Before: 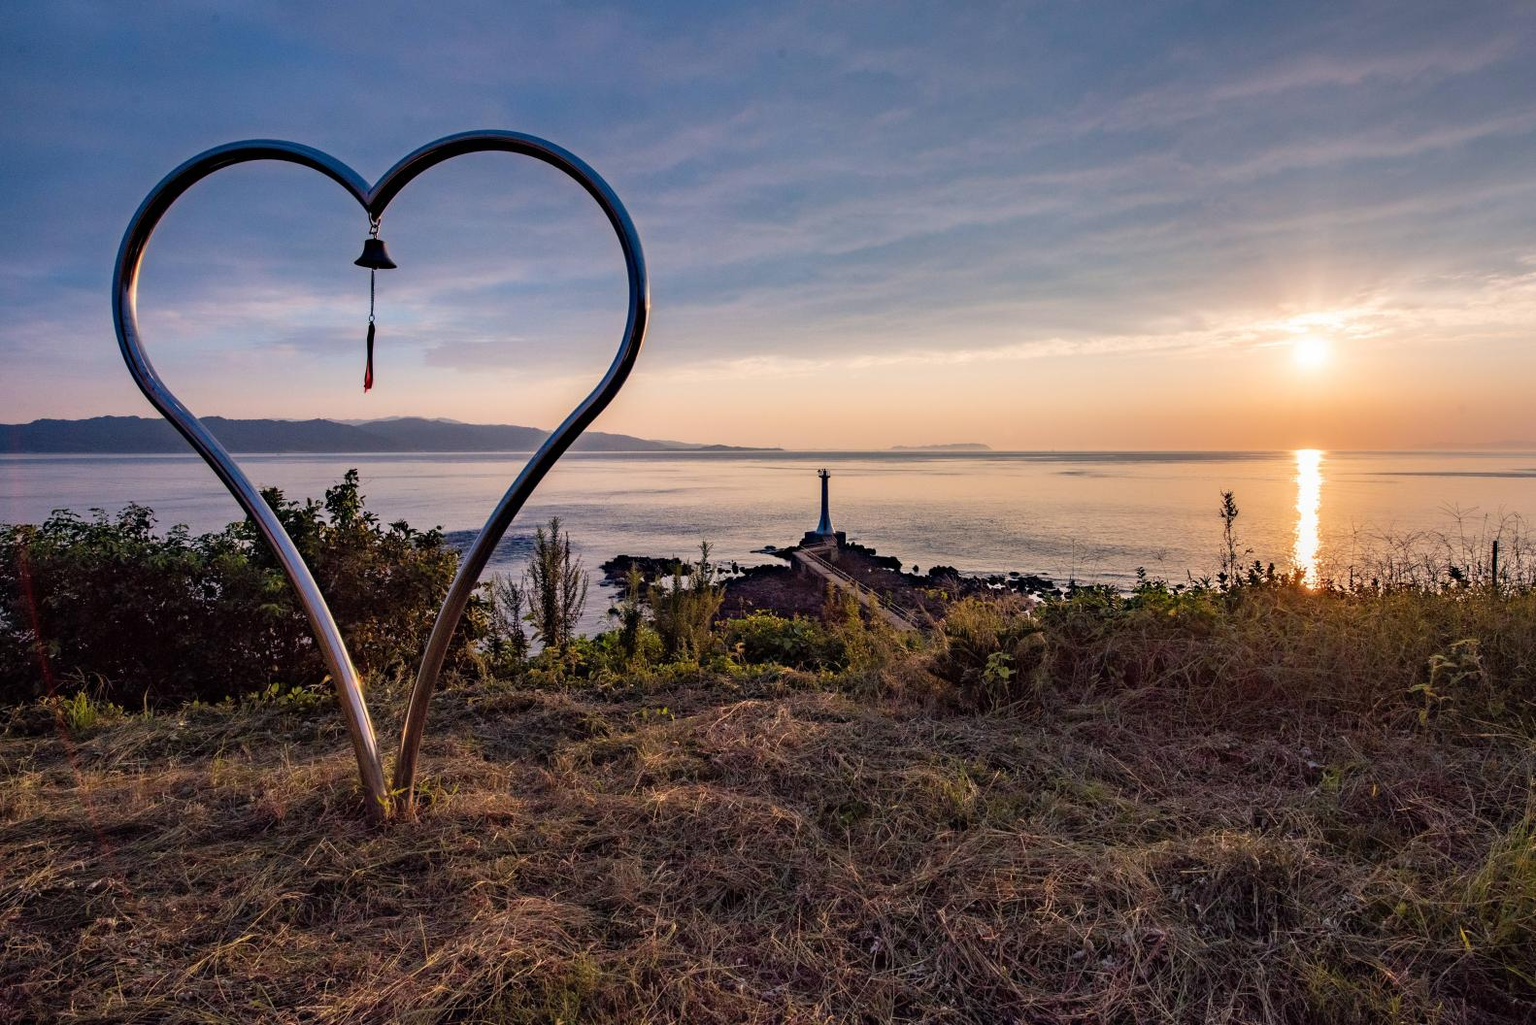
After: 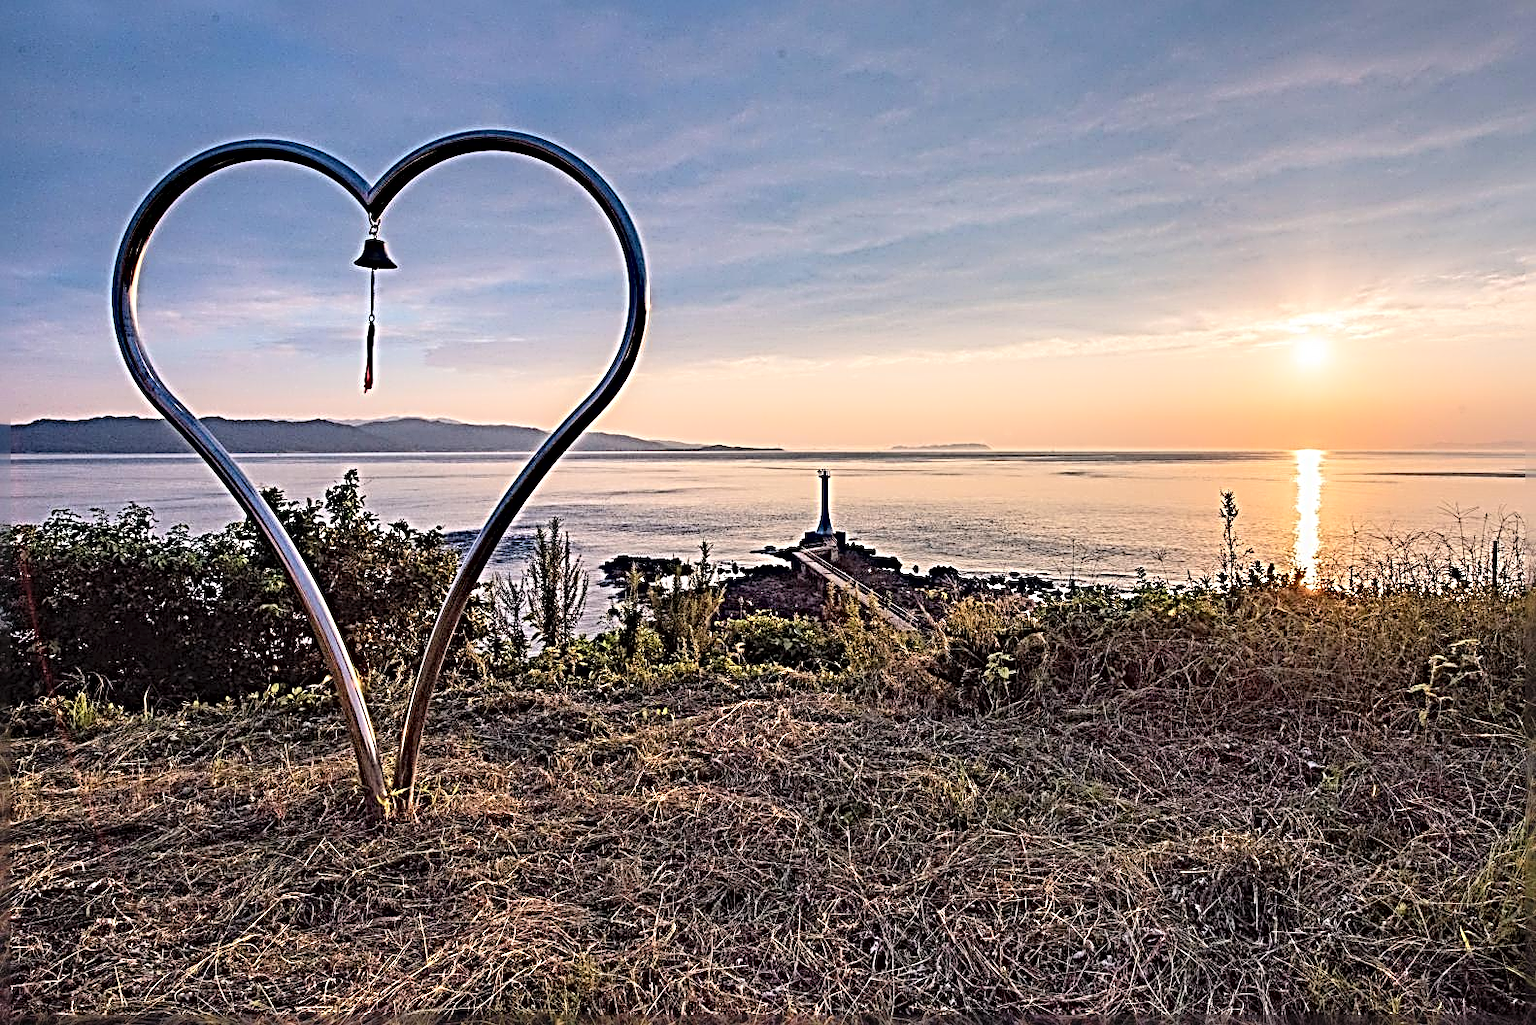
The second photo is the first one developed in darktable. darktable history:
contrast brightness saturation: contrast 0.144, brightness 0.217
sharpen: radius 4.026, amount 1.998
